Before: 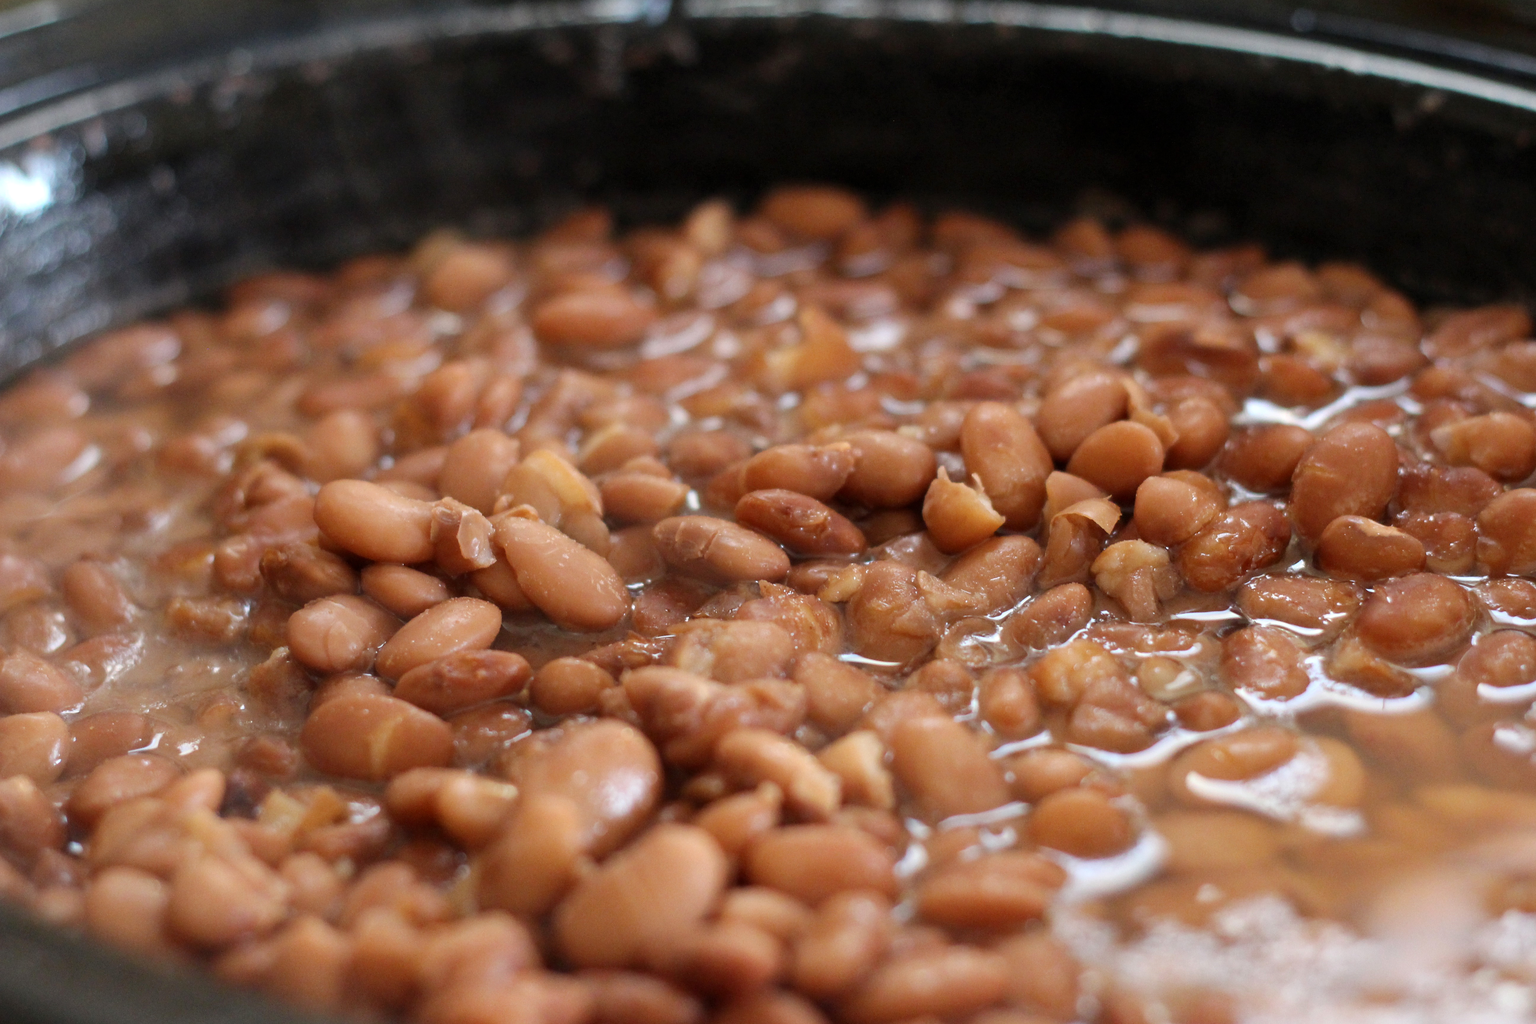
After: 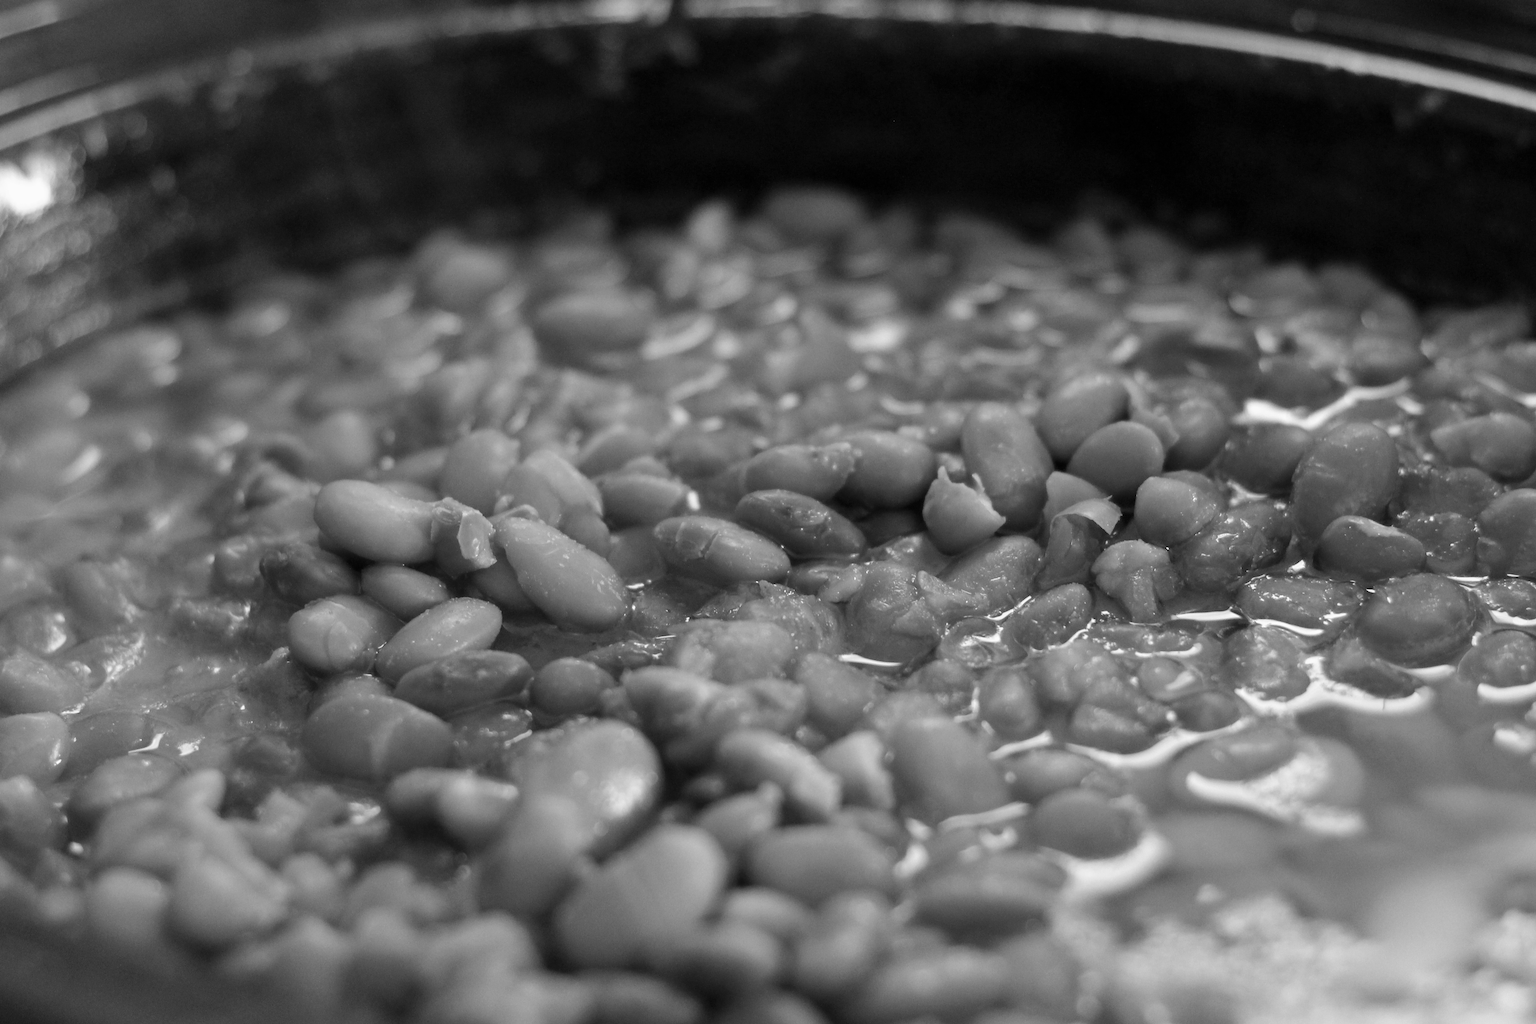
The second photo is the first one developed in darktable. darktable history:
color calibration: output gray [0.267, 0.423, 0.267, 0], illuminant same as pipeline (D50), adaptation none (bypass), x 0.333, y 0.335, temperature 5014.48 K, gamut compression 1.66
tone equalizer: edges refinement/feathering 500, mask exposure compensation -1.57 EV, preserve details no
